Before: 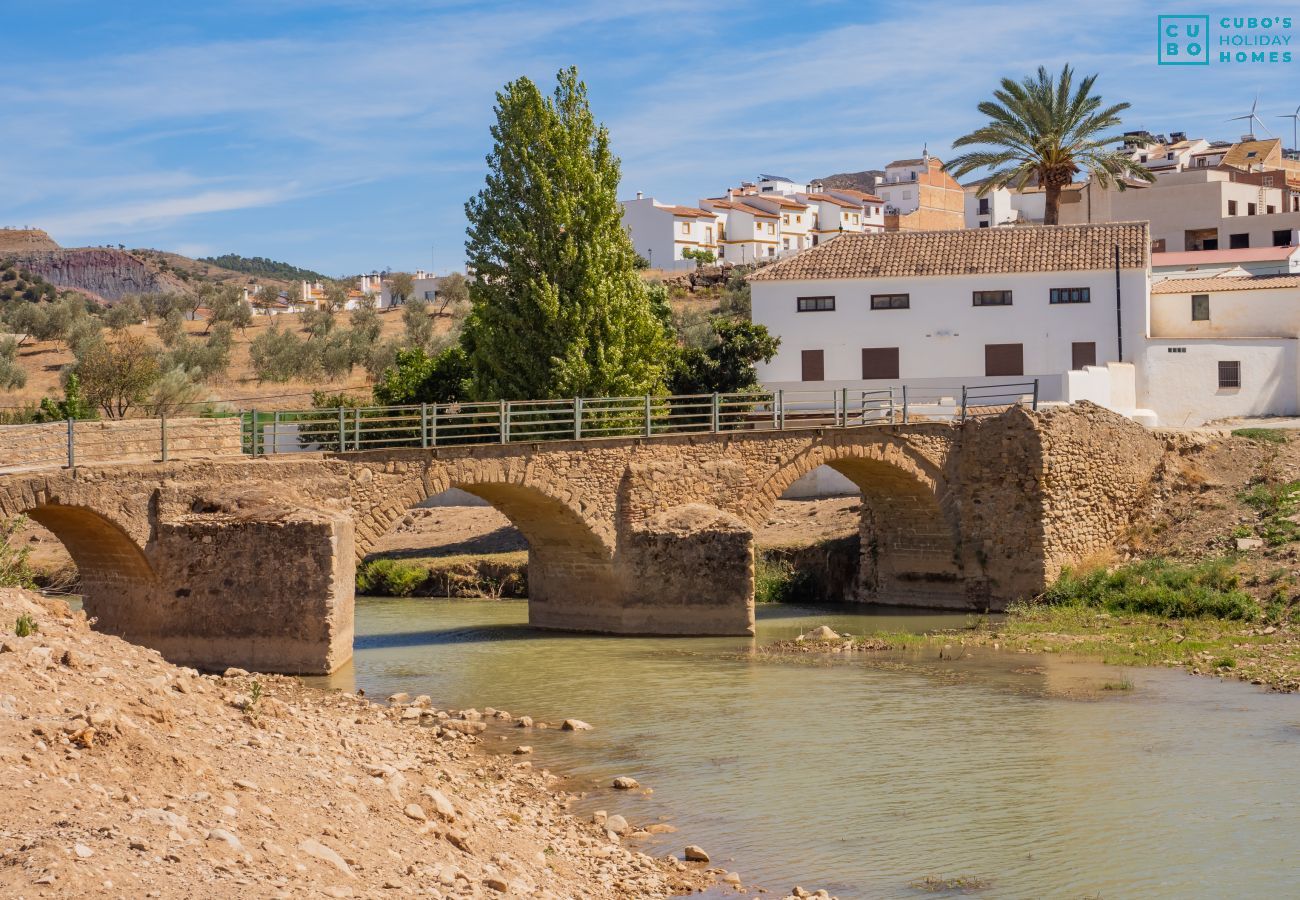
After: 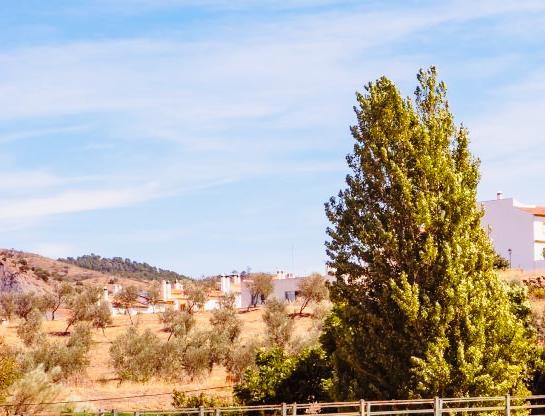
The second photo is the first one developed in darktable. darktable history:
crop and rotate: left 10.817%, top 0.062%, right 47.194%, bottom 53.626%
base curve: curves: ch0 [(0, 0) (0.04, 0.03) (0.133, 0.232) (0.448, 0.748) (0.843, 0.968) (1, 1)], preserve colors none
rgb levels: mode RGB, independent channels, levels [[0, 0.474, 1], [0, 0.5, 1], [0, 0.5, 1]]
